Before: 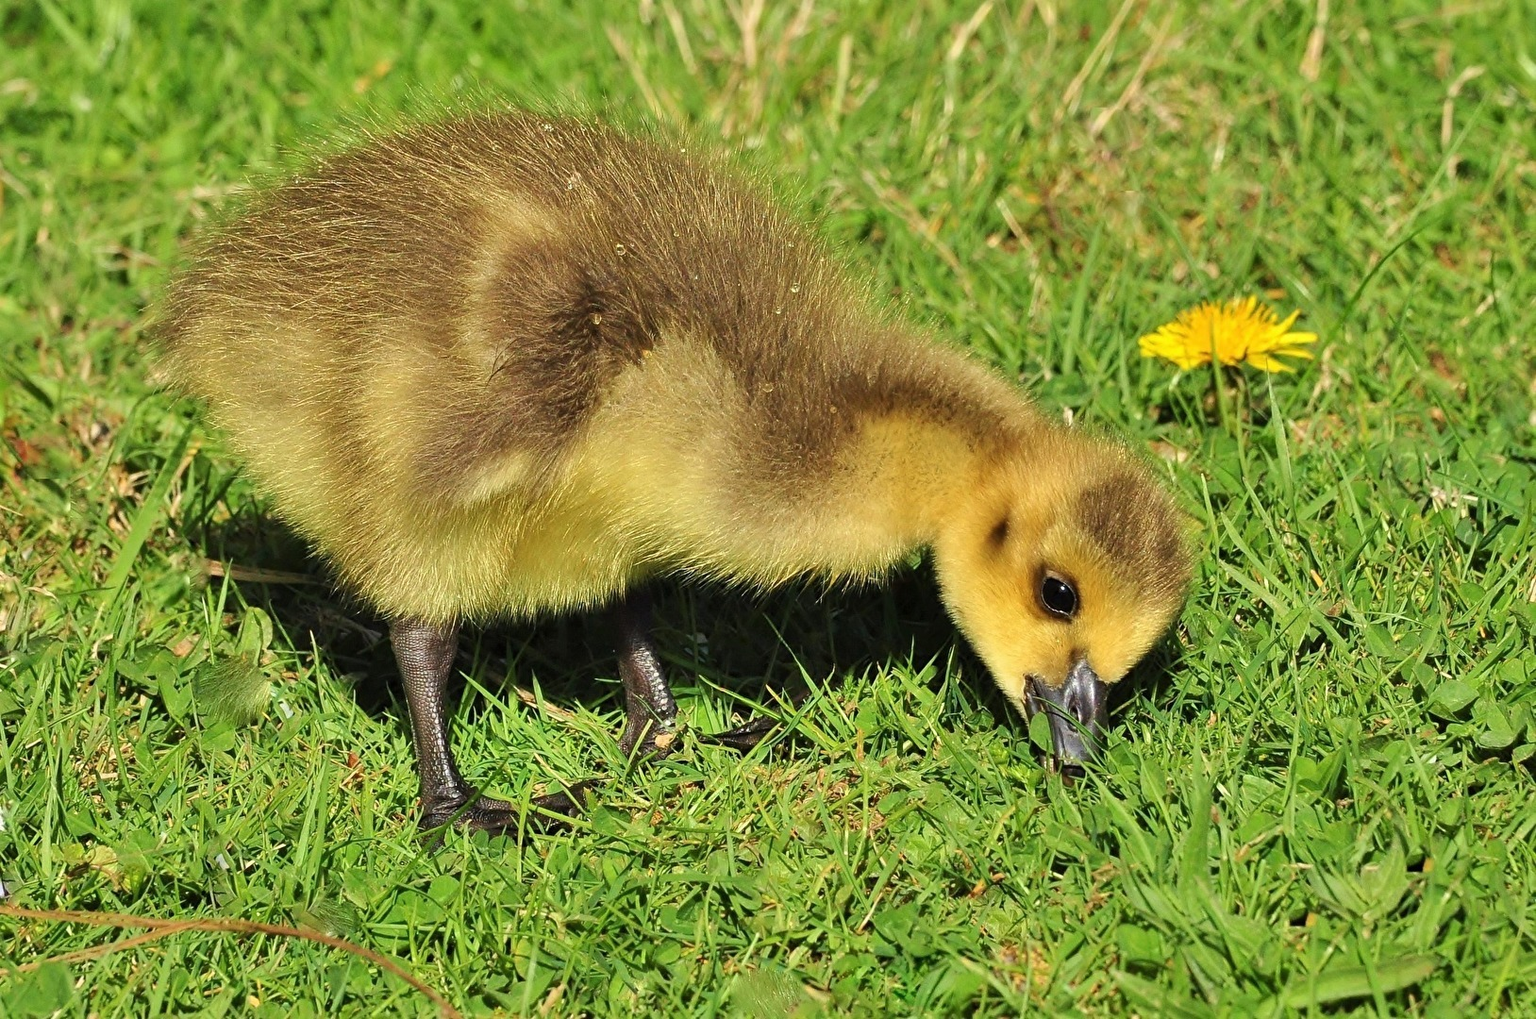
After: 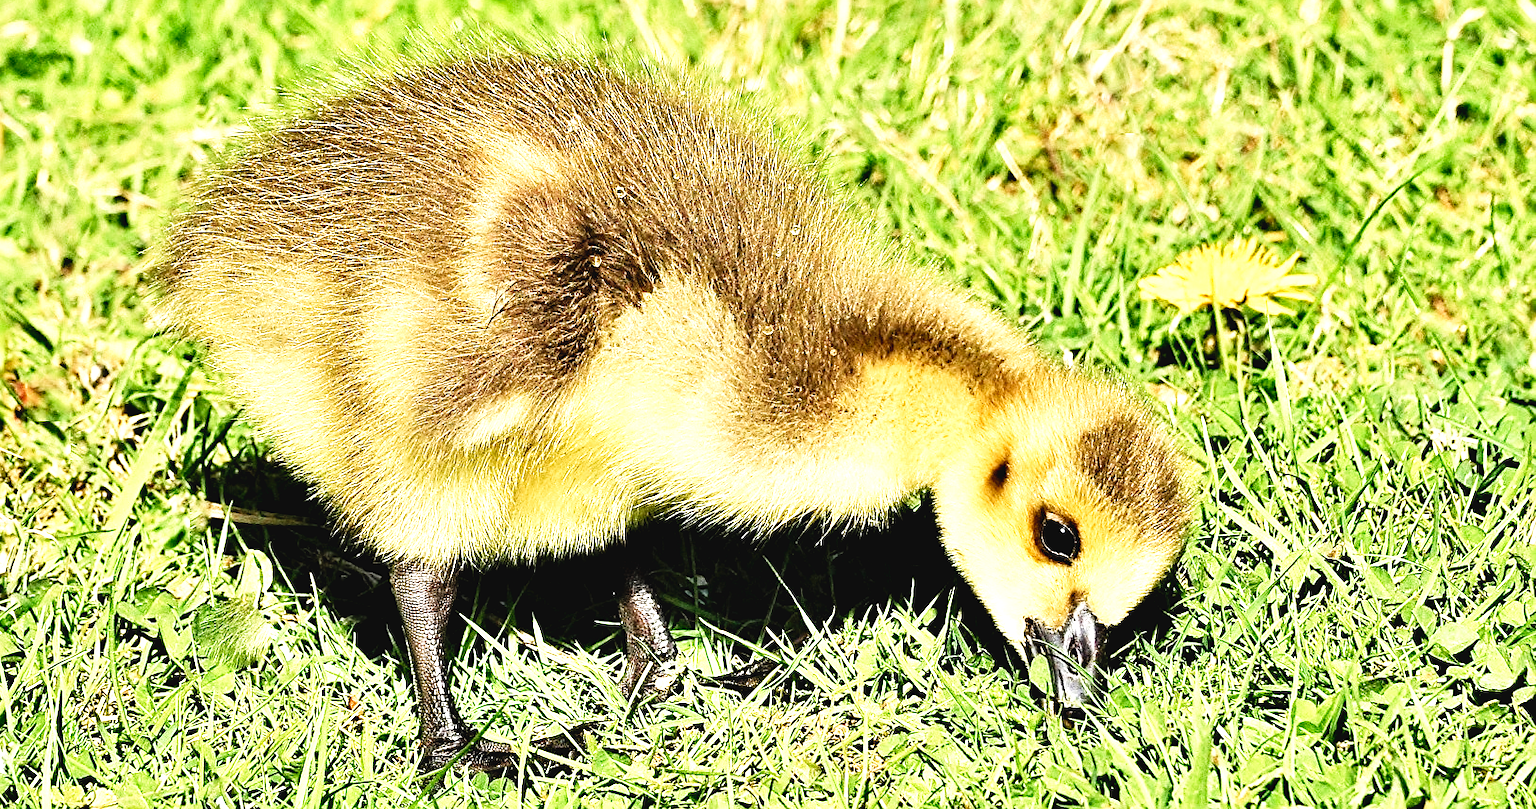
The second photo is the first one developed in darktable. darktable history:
exposure: black level correction 0, exposure 1.199 EV, compensate highlight preservation false
sharpen: on, module defaults
crop and rotate: top 5.665%, bottom 14.837%
tone curve: curves: ch0 [(0, 0.039) (0.104, 0.094) (0.285, 0.301) (0.689, 0.764) (0.89, 0.926) (0.994, 0.971)]; ch1 [(0, 0) (0.337, 0.249) (0.437, 0.411) (0.485, 0.487) (0.515, 0.514) (0.566, 0.563) (0.641, 0.655) (1, 1)]; ch2 [(0, 0) (0.314, 0.301) (0.421, 0.411) (0.502, 0.505) (0.528, 0.54) (0.557, 0.555) (0.612, 0.583) (0.722, 0.67) (1, 1)], preserve colors none
contrast equalizer: y [[0.609, 0.611, 0.615, 0.613, 0.607, 0.603], [0.504, 0.498, 0.496, 0.499, 0.506, 0.516], [0 ×6], [0 ×6], [0 ×6]]
